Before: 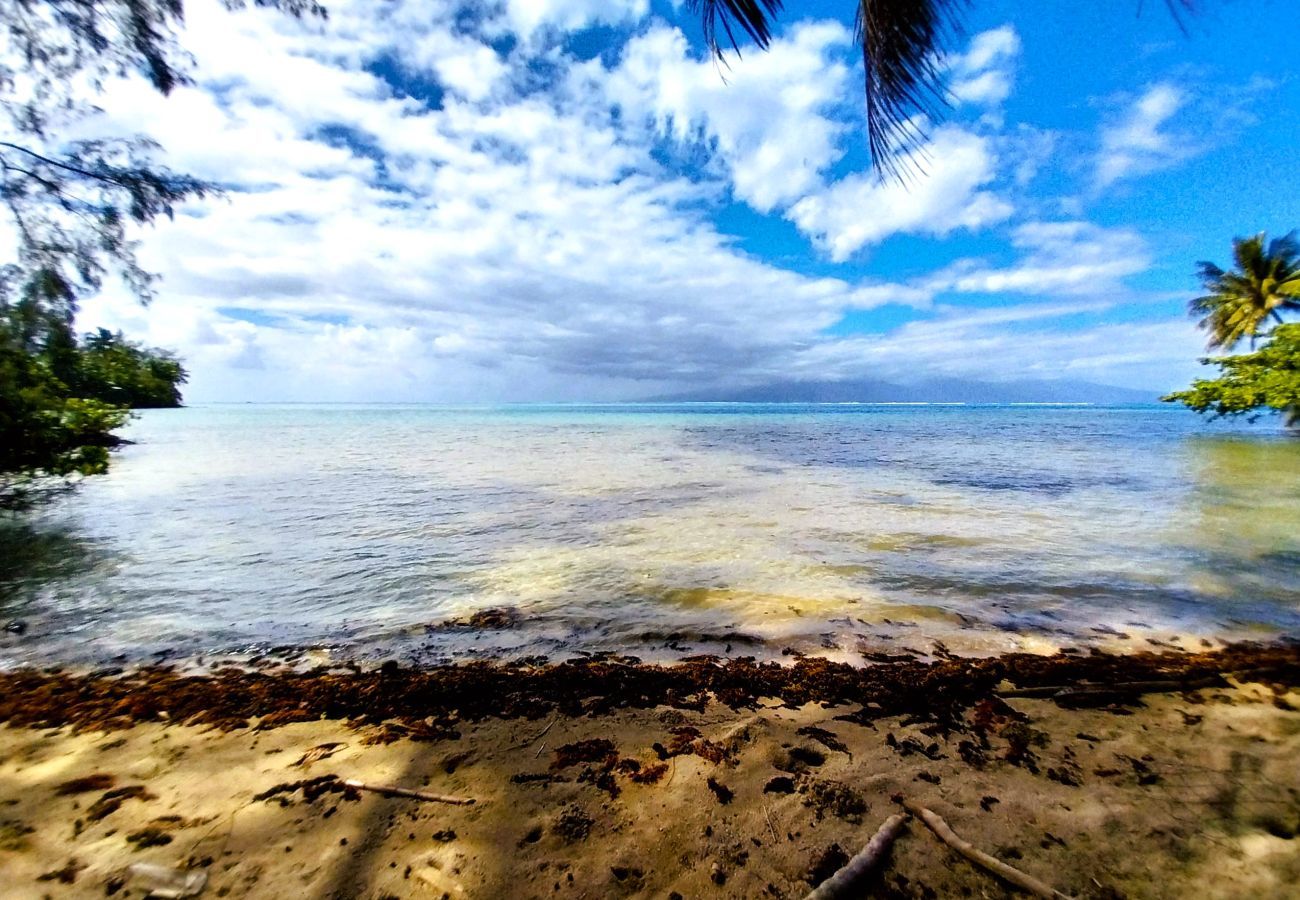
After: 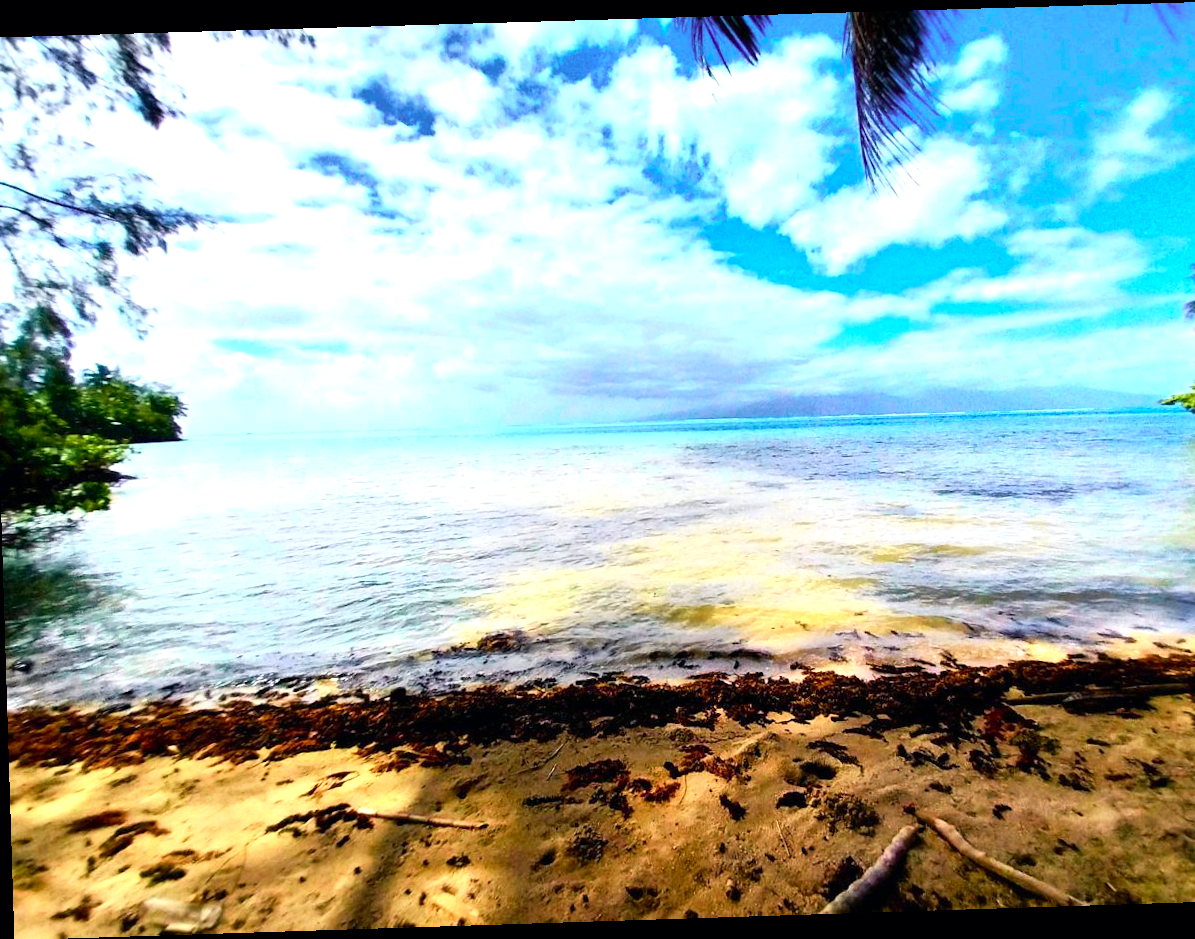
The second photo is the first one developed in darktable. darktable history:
tone curve: curves: ch0 [(0, 0) (0.051, 0.047) (0.102, 0.099) (0.232, 0.249) (0.462, 0.501) (0.698, 0.761) (0.908, 0.946) (1, 1)]; ch1 [(0, 0) (0.339, 0.298) (0.402, 0.363) (0.453, 0.413) (0.485, 0.469) (0.494, 0.493) (0.504, 0.501) (0.525, 0.533) (0.563, 0.591) (0.597, 0.631) (1, 1)]; ch2 [(0, 0) (0.48, 0.48) (0.504, 0.5) (0.539, 0.554) (0.59, 0.628) (0.642, 0.682) (0.824, 0.815) (1, 1)], color space Lab, independent channels, preserve colors none
rotate and perspective: rotation -1.77°, lens shift (horizontal) 0.004, automatic cropping off
exposure: exposure 0.574 EV, compensate highlight preservation false
crop and rotate: left 1.088%, right 8.807%
